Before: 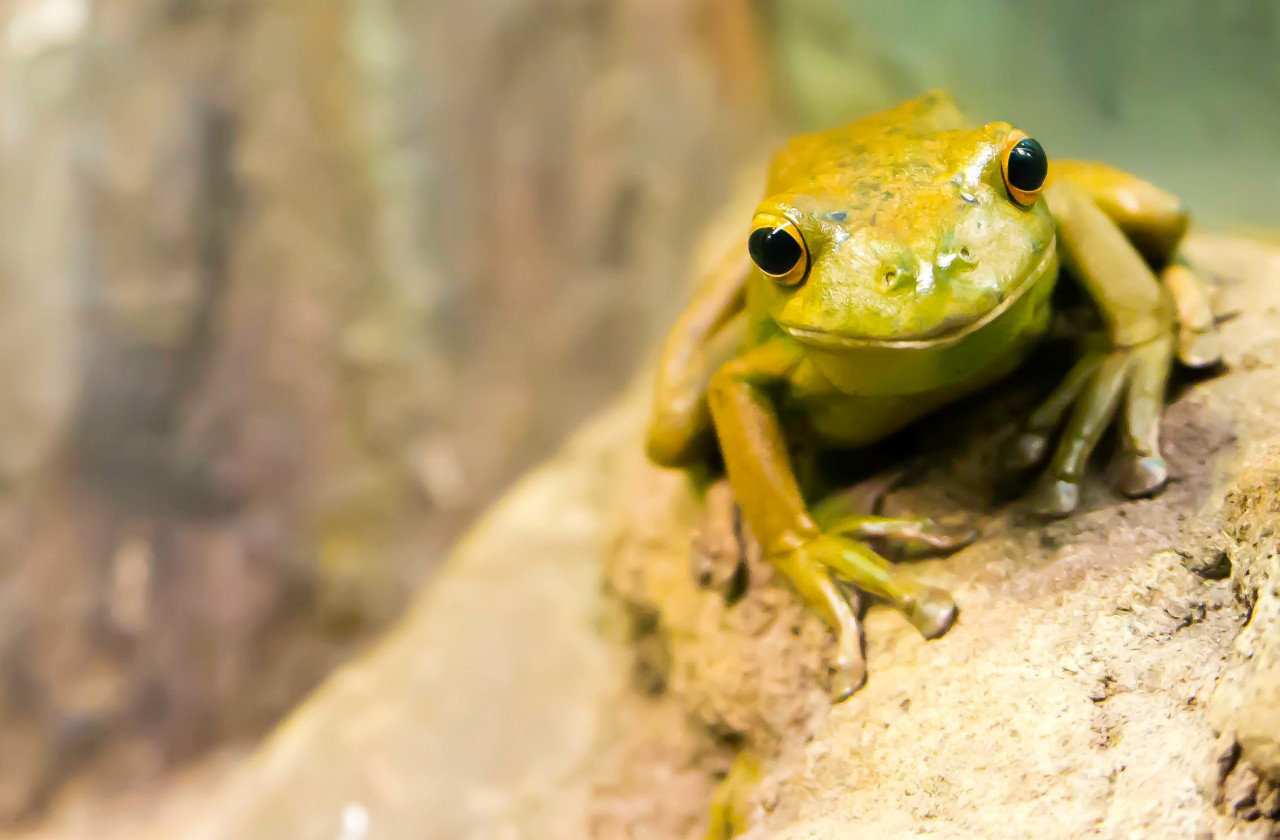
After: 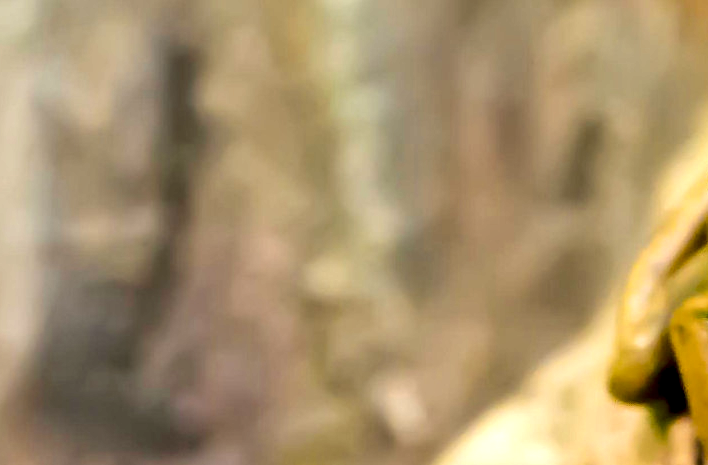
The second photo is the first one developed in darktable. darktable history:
crop and rotate: left 3.04%, top 7.66%, right 41.609%, bottom 36.887%
local contrast: highlights 81%, shadows 58%, detail 175%, midtone range 0.597
